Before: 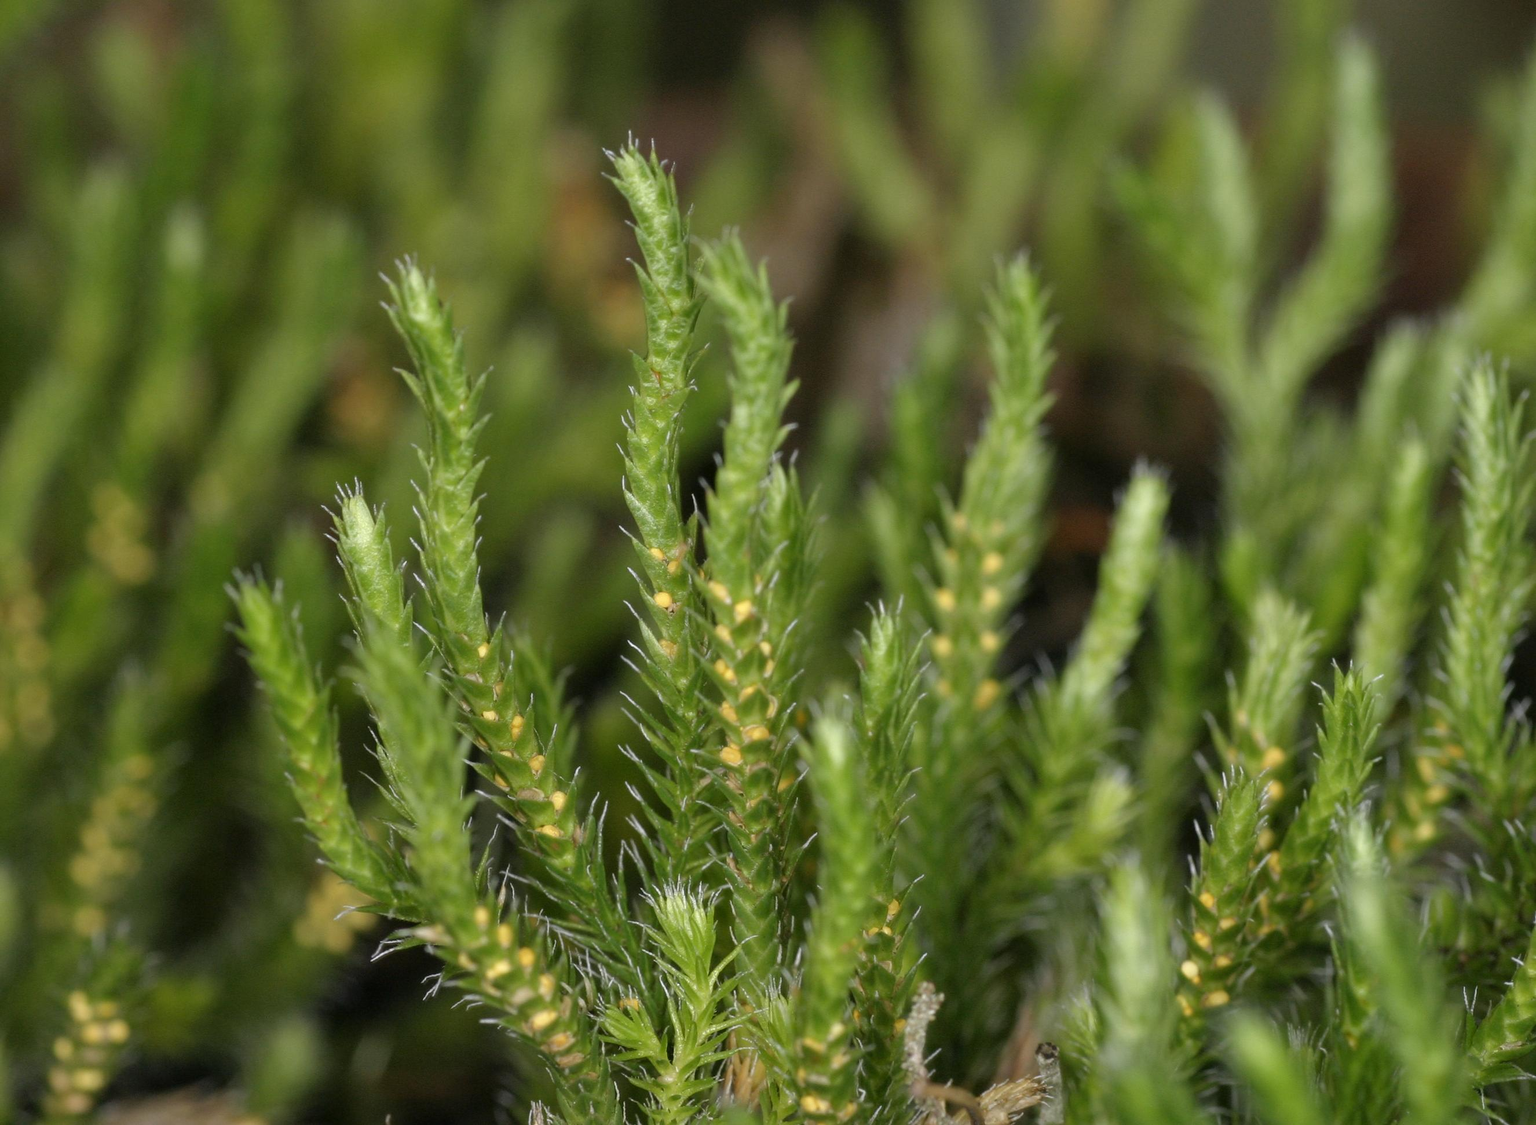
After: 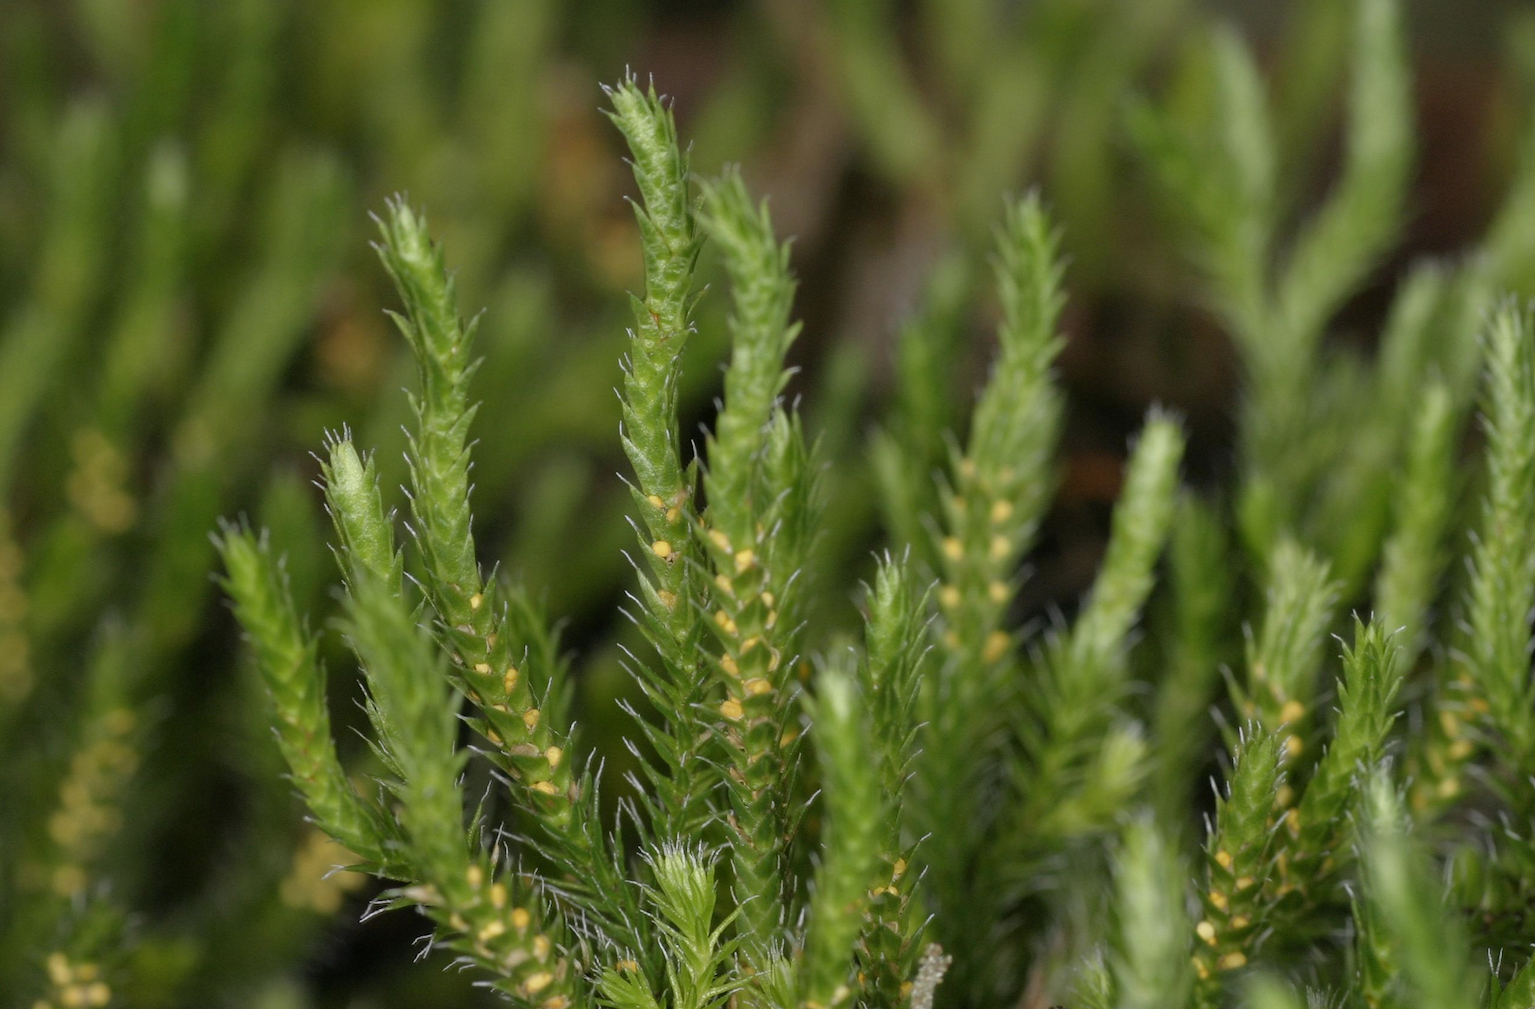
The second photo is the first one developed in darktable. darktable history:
crop: left 1.478%, top 6.115%, right 1.656%, bottom 6.984%
exposure: exposure -0.303 EV, compensate exposure bias true, compensate highlight preservation false
